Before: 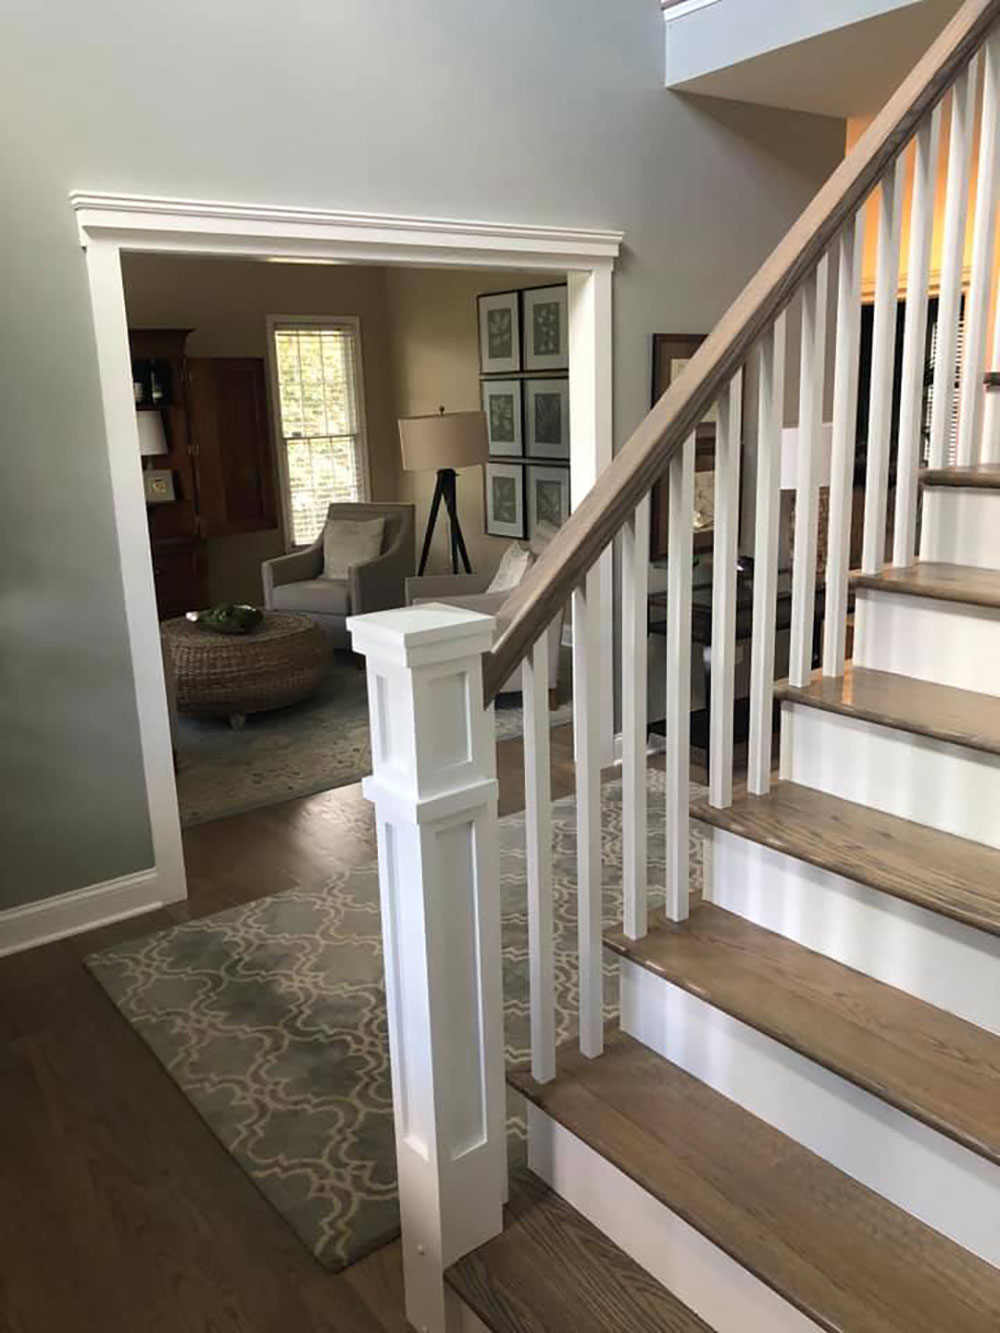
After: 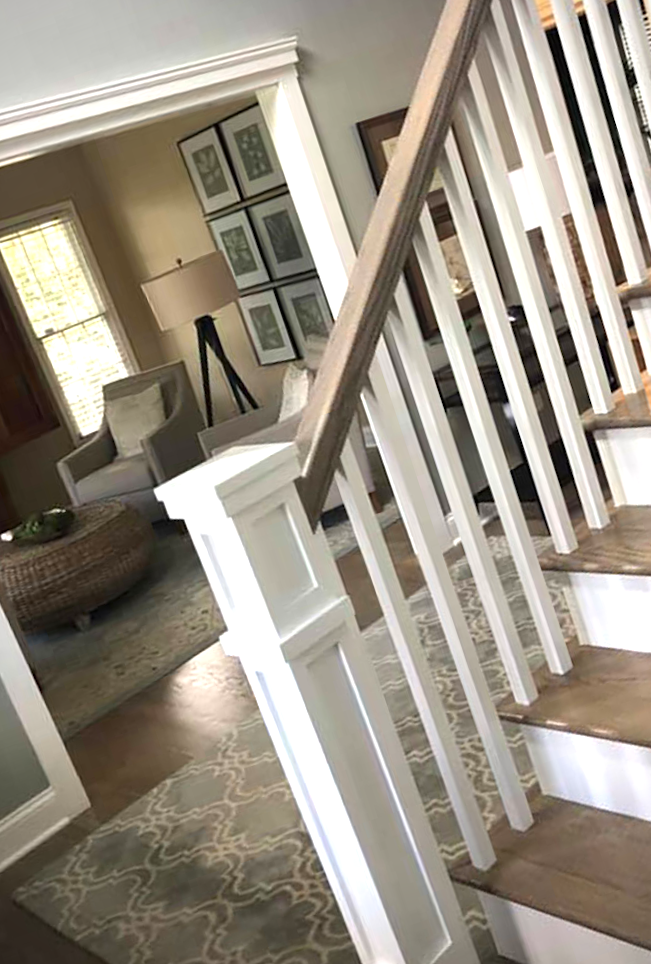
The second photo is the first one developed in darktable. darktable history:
vignetting: brightness -0.458, saturation -0.305, unbound false
exposure: exposure 0.6 EV, compensate highlight preservation false
crop and rotate: angle 18.3°, left 6.911%, right 3.934%, bottom 1.059%
